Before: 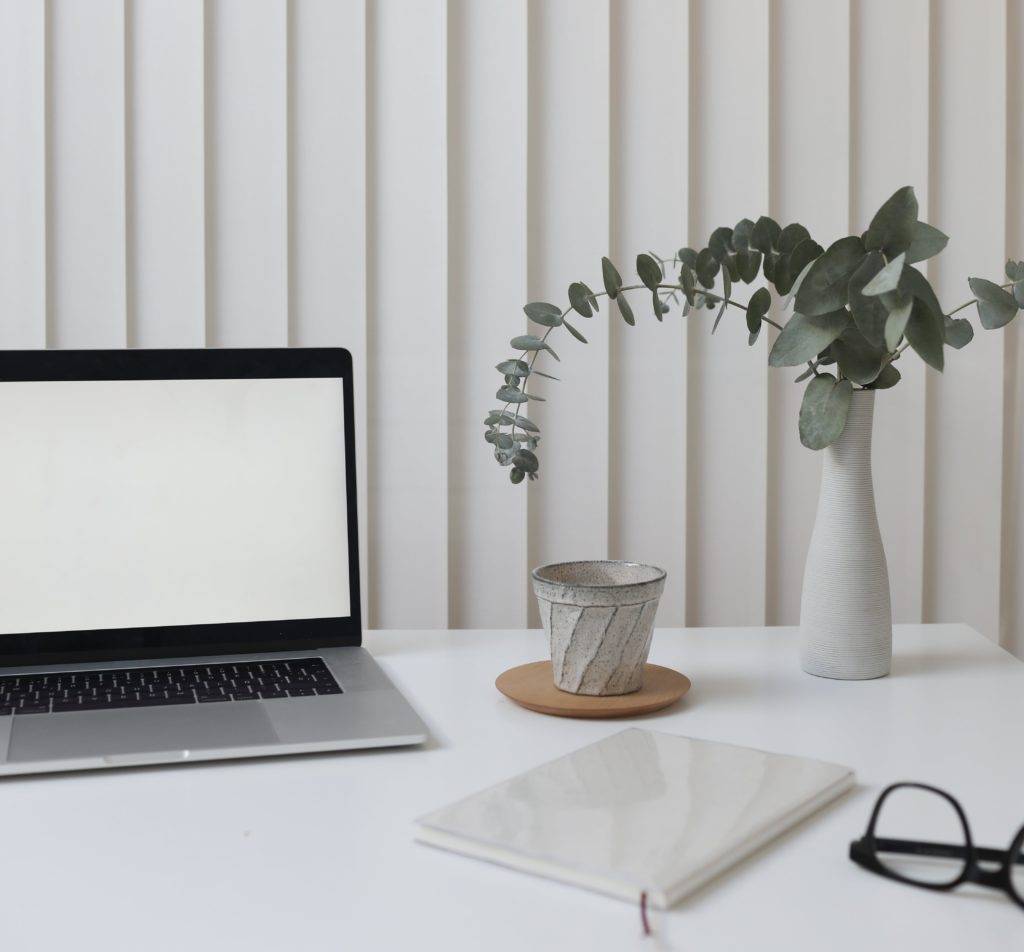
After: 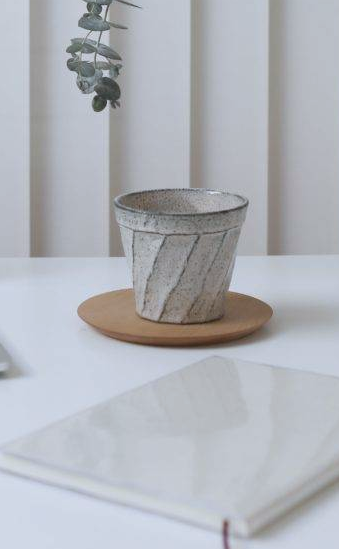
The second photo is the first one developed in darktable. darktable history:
white balance: red 0.976, blue 1.04
crop: left 40.878%, top 39.176%, right 25.993%, bottom 3.081%
